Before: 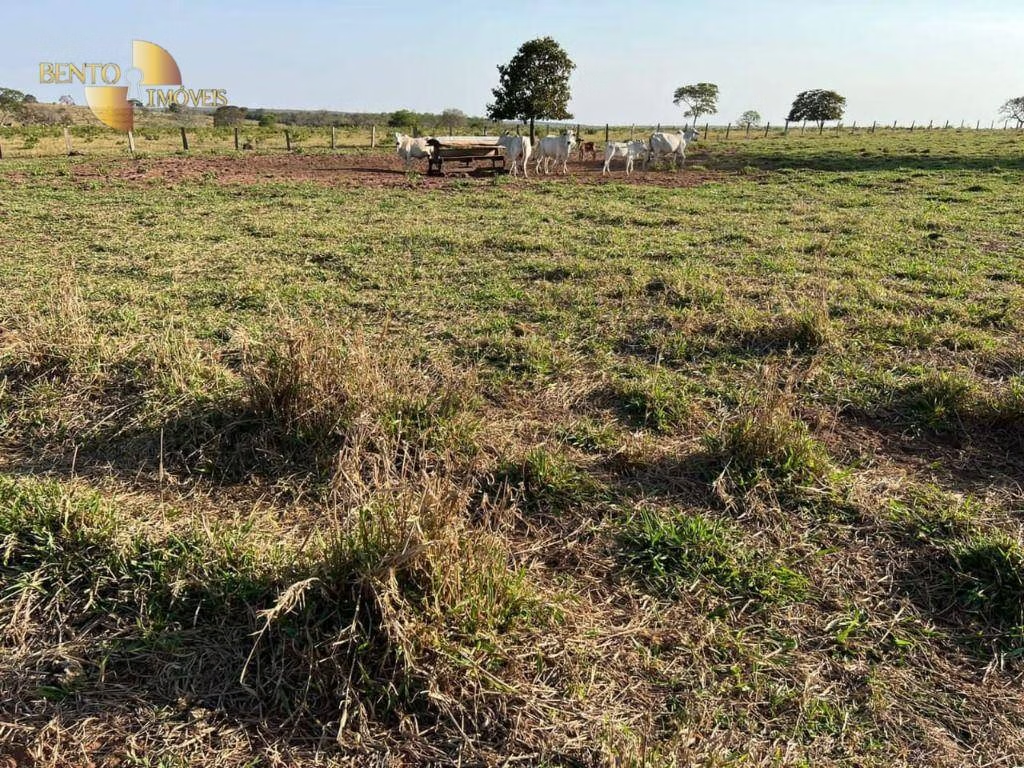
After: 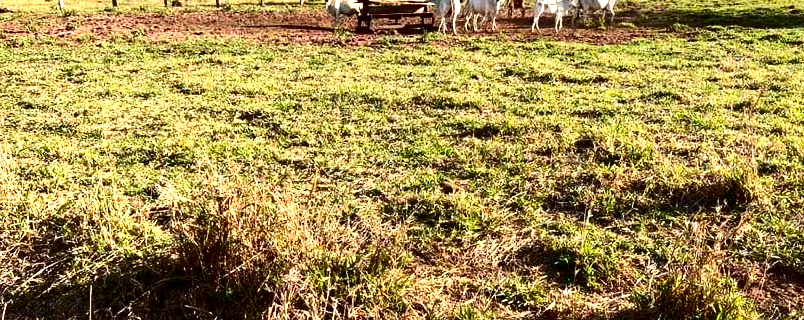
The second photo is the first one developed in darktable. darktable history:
color balance rgb: power › chroma 1.027%, power › hue 27.81°, linear chroma grading › global chroma 15.454%, perceptual saturation grading › global saturation -11.623%, global vibrance 11.469%, contrast 5.079%
crop: left 6.983%, top 18.736%, right 14.34%, bottom 39.482%
exposure: black level correction 0.001, exposure 0.96 EV, compensate exposure bias true, compensate highlight preservation false
contrast brightness saturation: contrast 0.24, brightness -0.232, saturation 0.141
